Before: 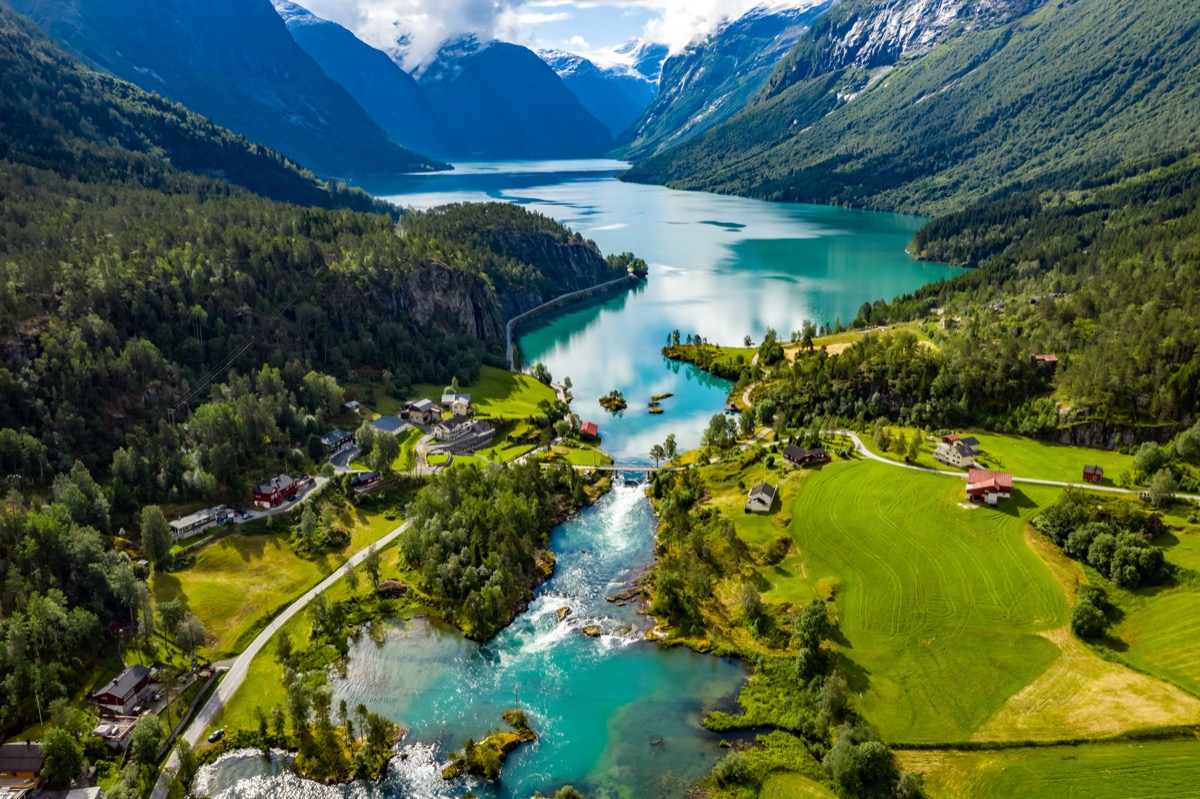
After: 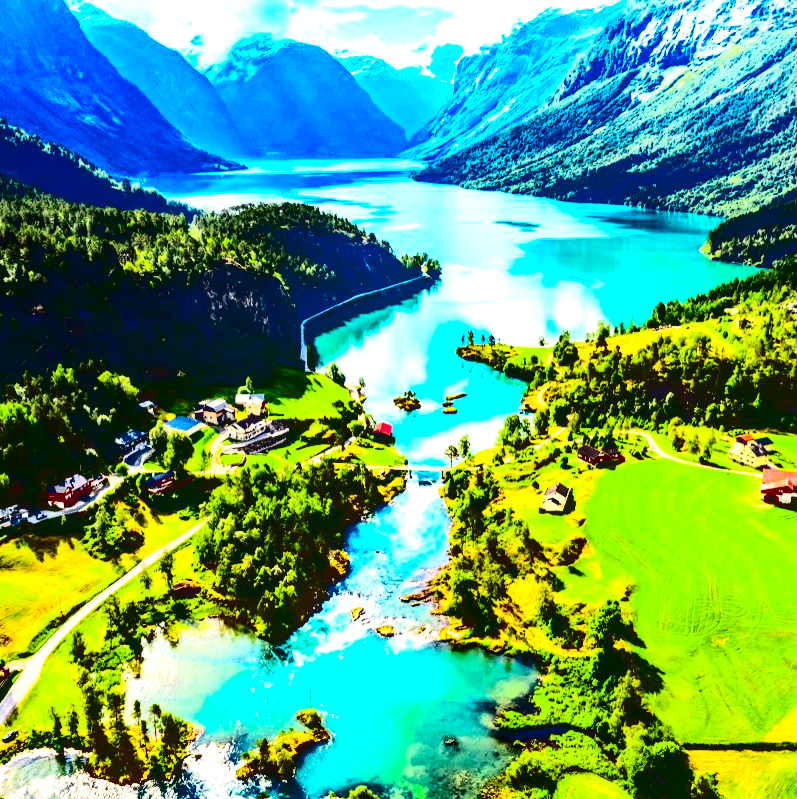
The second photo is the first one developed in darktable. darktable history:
crop: left 17.228%, right 16.286%
local contrast: on, module defaults
contrast brightness saturation: contrast 0.764, brightness -0.996, saturation 0.99
exposure: black level correction 0, exposure 1.74 EV, compensate highlight preservation false
